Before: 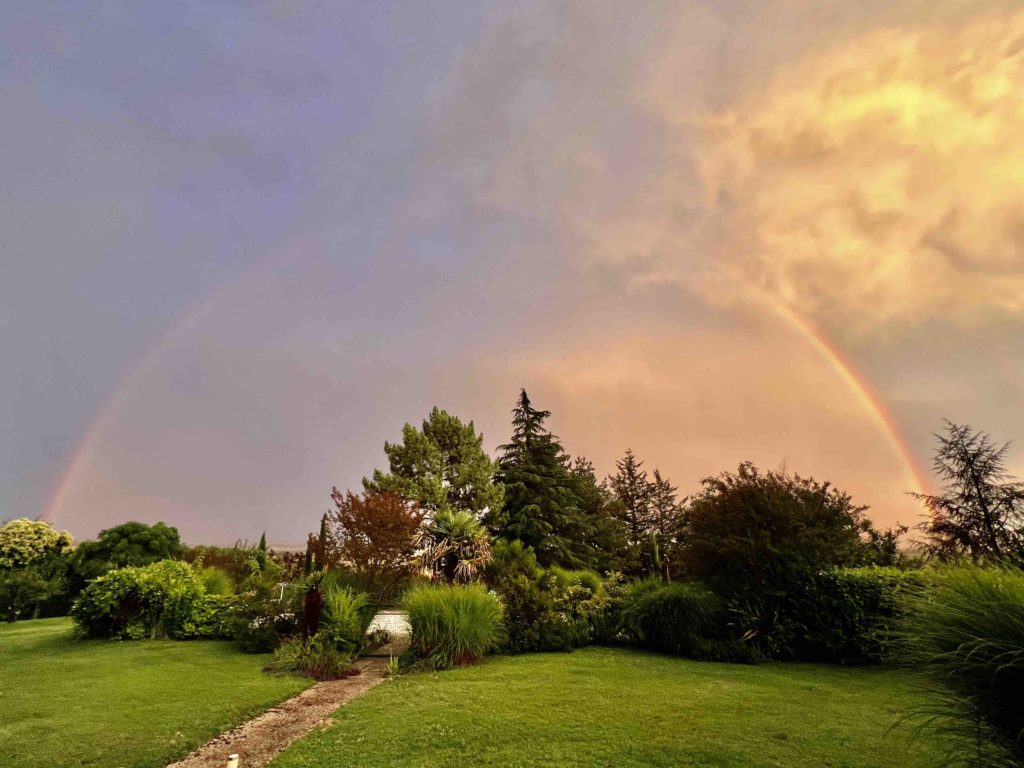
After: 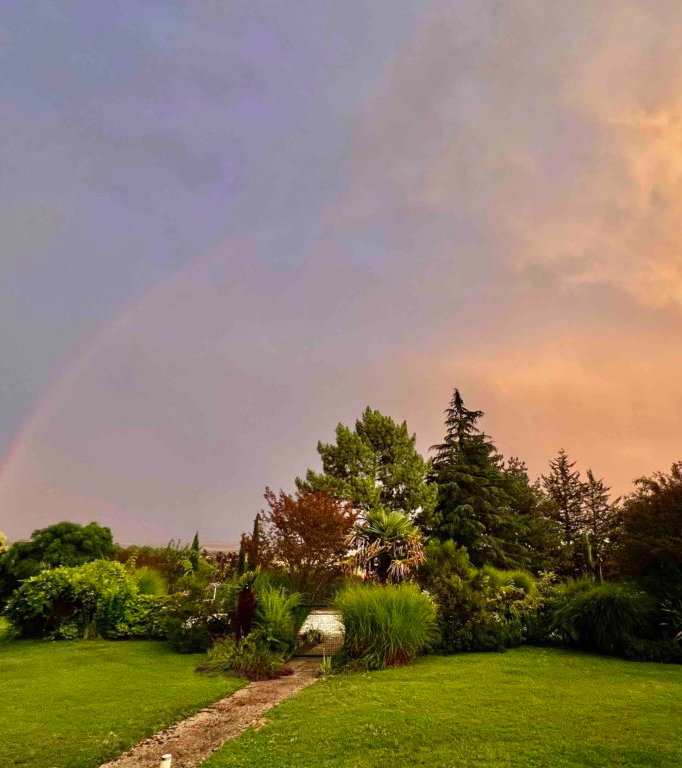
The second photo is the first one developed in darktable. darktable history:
crop and rotate: left 6.617%, right 26.717%
rotate and perspective: crop left 0, crop top 0
tone equalizer: on, module defaults
